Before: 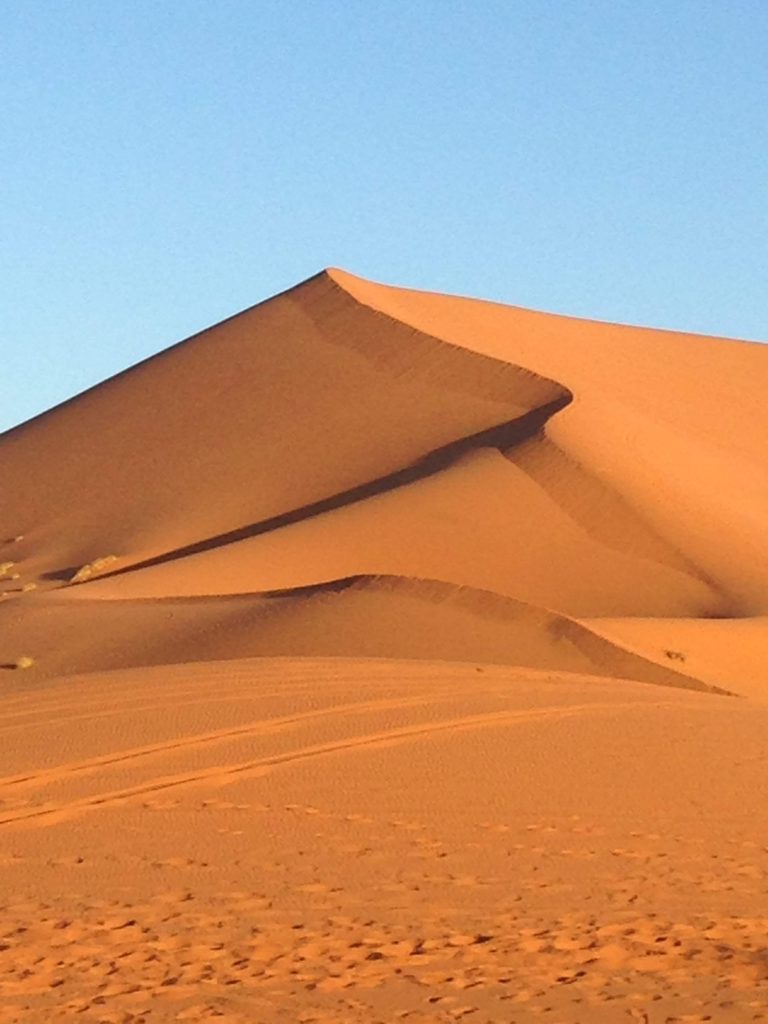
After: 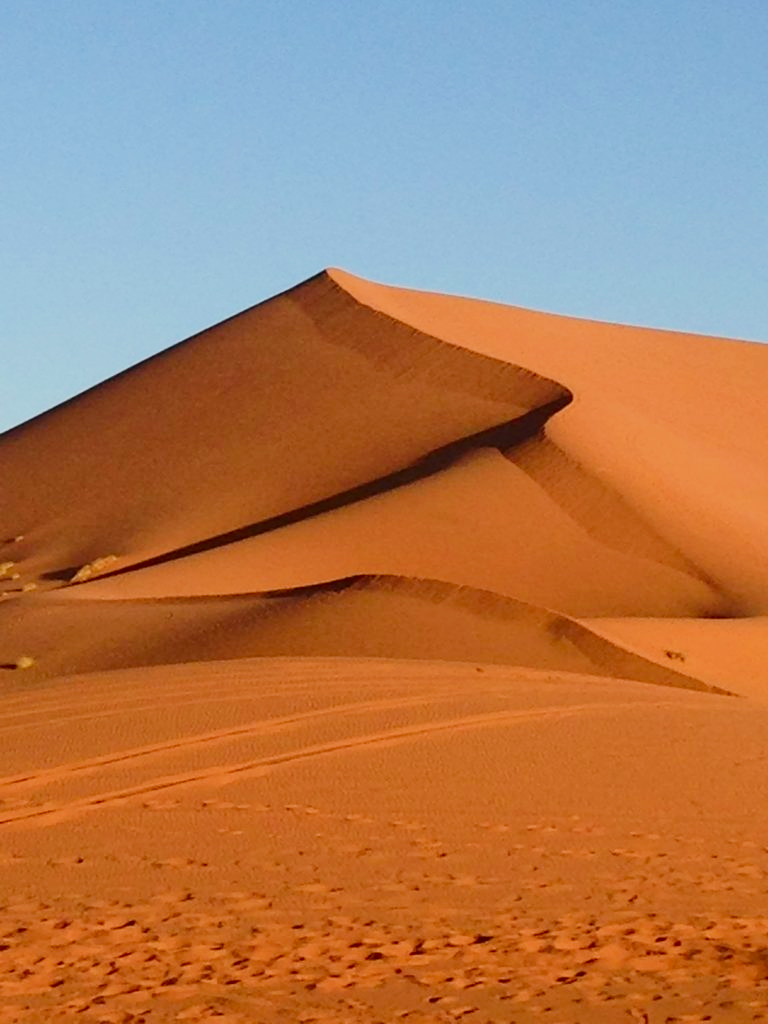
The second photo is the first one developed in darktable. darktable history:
contrast brightness saturation: contrast 0.194, brightness -0.112, saturation 0.208
filmic rgb: black relative exposure -7.65 EV, white relative exposure 4.56 EV, hardness 3.61
